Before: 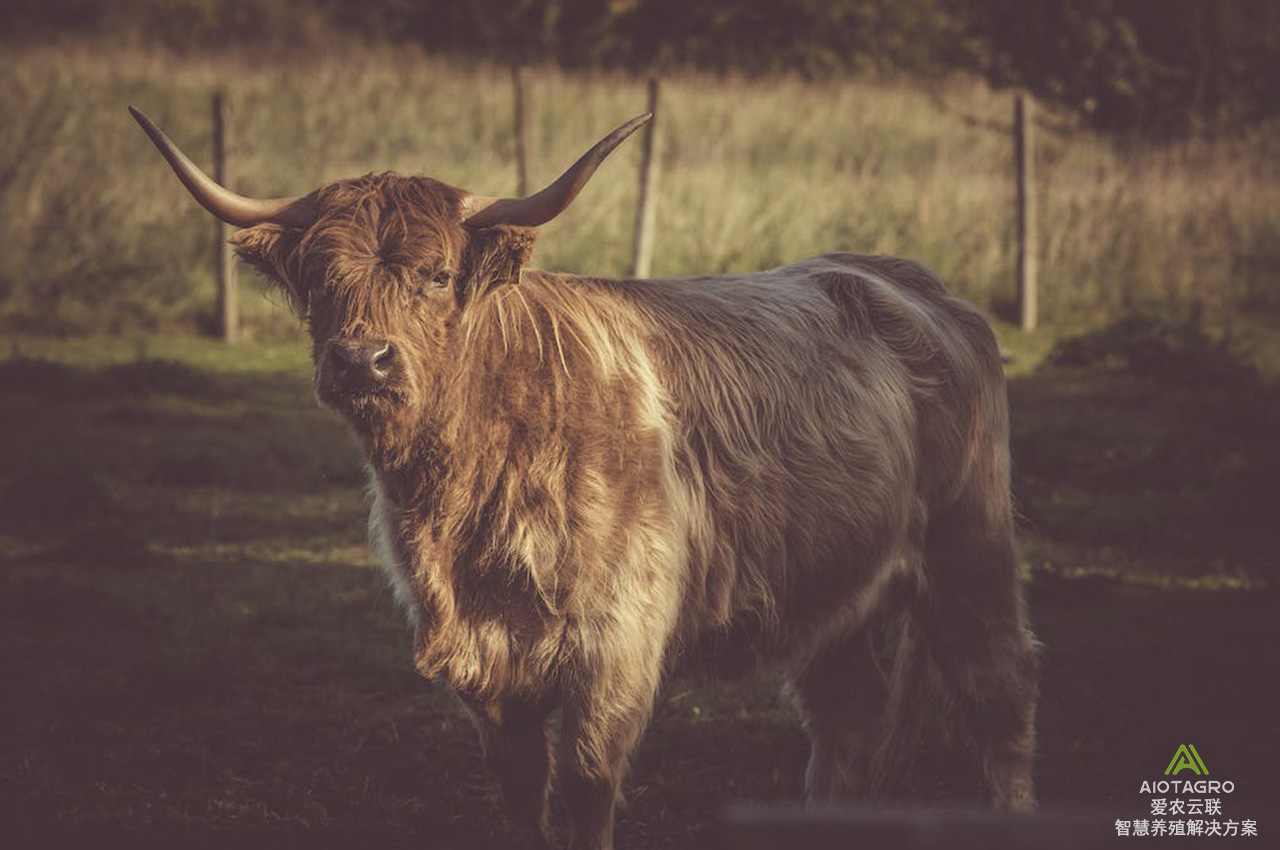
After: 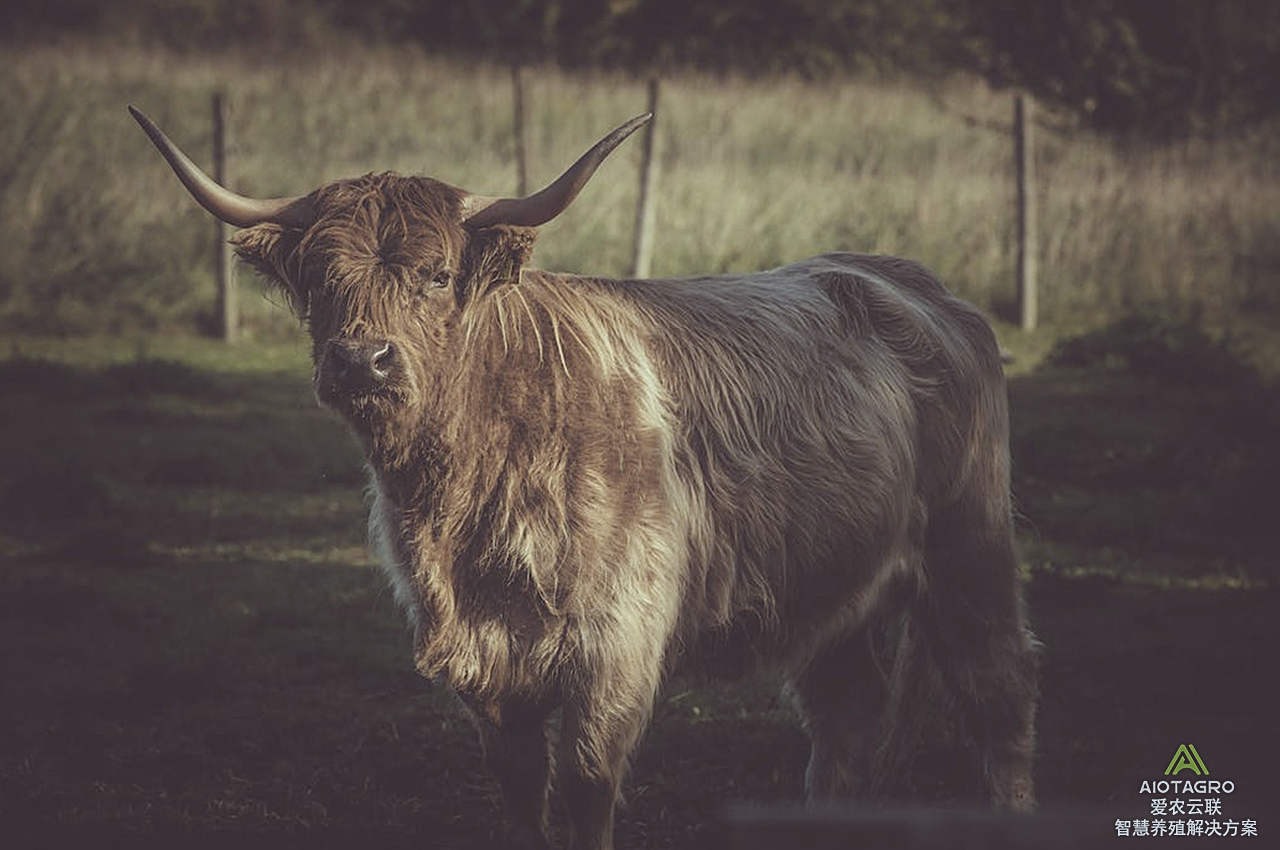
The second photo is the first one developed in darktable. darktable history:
sharpen: on, module defaults
contrast equalizer: y [[0.5, 0.488, 0.462, 0.461, 0.491, 0.5], [0.5 ×6], [0.5 ×6], [0 ×6], [0 ×6]]
white balance: red 0.925, blue 1.046
contrast brightness saturation: contrast 0.06, brightness -0.01, saturation -0.23
